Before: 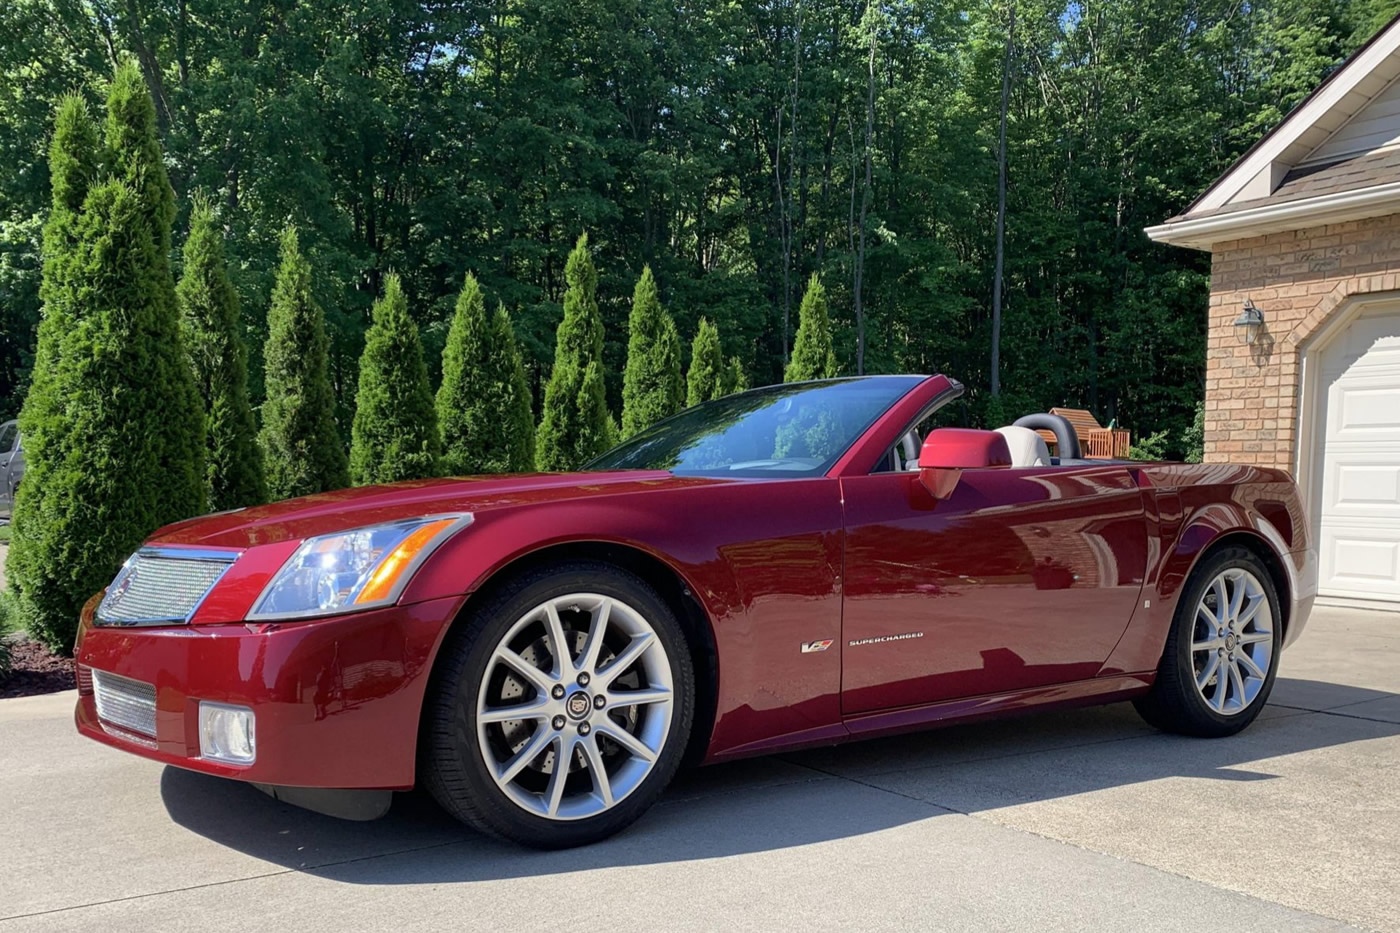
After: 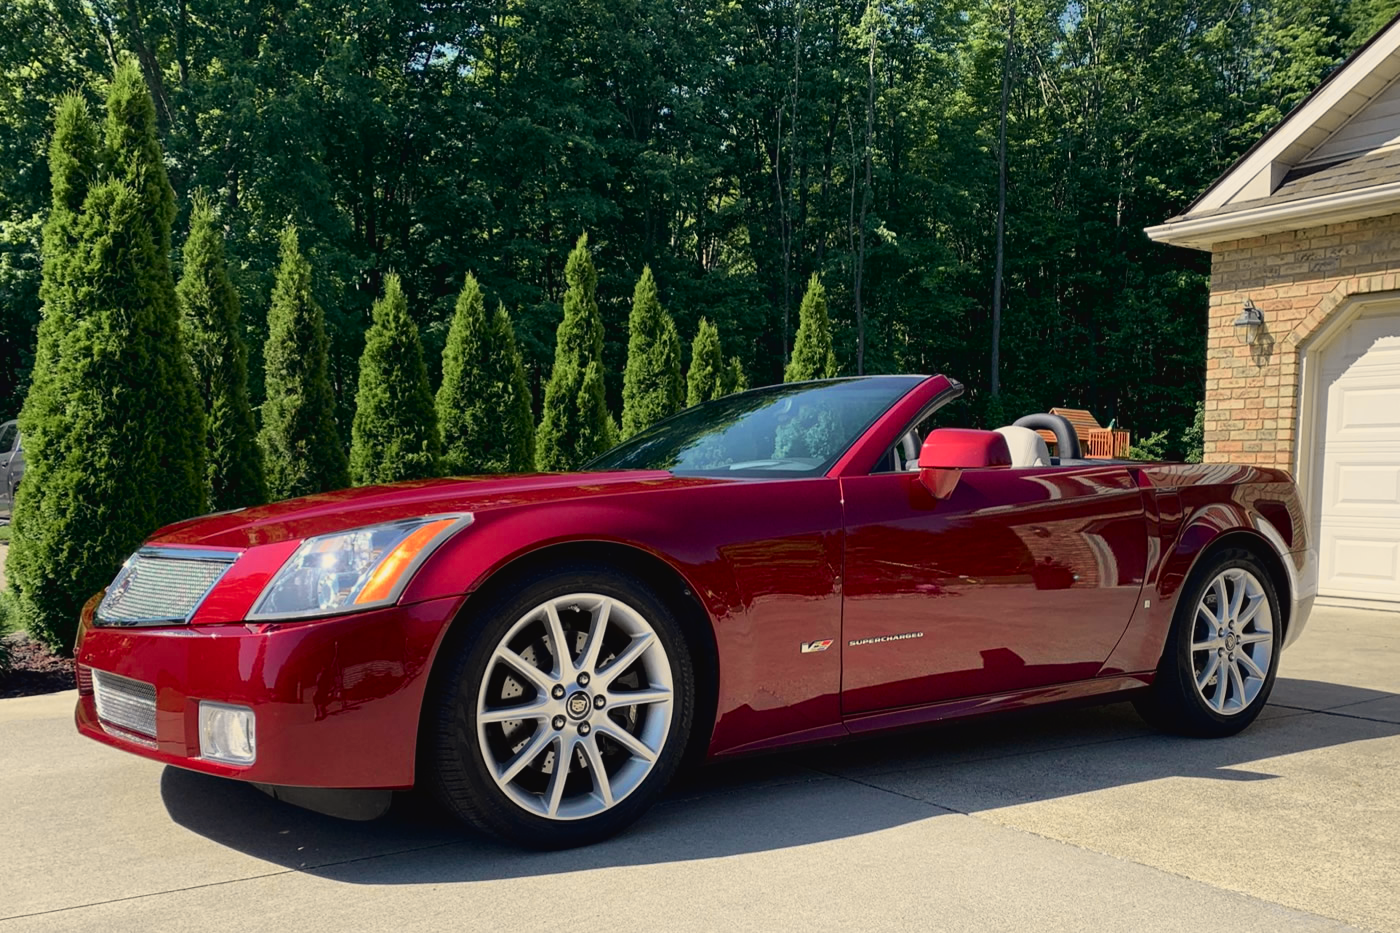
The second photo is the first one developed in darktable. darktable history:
exposure: exposure -0.582 EV, compensate highlight preservation false
color calibration: x 0.38, y 0.39, temperature 4086.04 K
white balance: red 1.138, green 0.996, blue 0.812
tone curve: curves: ch0 [(0, 0.024) (0.049, 0.038) (0.176, 0.162) (0.311, 0.337) (0.416, 0.471) (0.565, 0.658) (0.817, 0.911) (1, 1)]; ch1 [(0, 0) (0.339, 0.358) (0.445, 0.439) (0.476, 0.47) (0.504, 0.504) (0.53, 0.511) (0.557, 0.558) (0.627, 0.664) (0.728, 0.786) (1, 1)]; ch2 [(0, 0) (0.327, 0.324) (0.417, 0.44) (0.46, 0.453) (0.502, 0.504) (0.526, 0.52) (0.549, 0.561) (0.619, 0.657) (0.76, 0.765) (1, 1)], color space Lab, independent channels, preserve colors none
